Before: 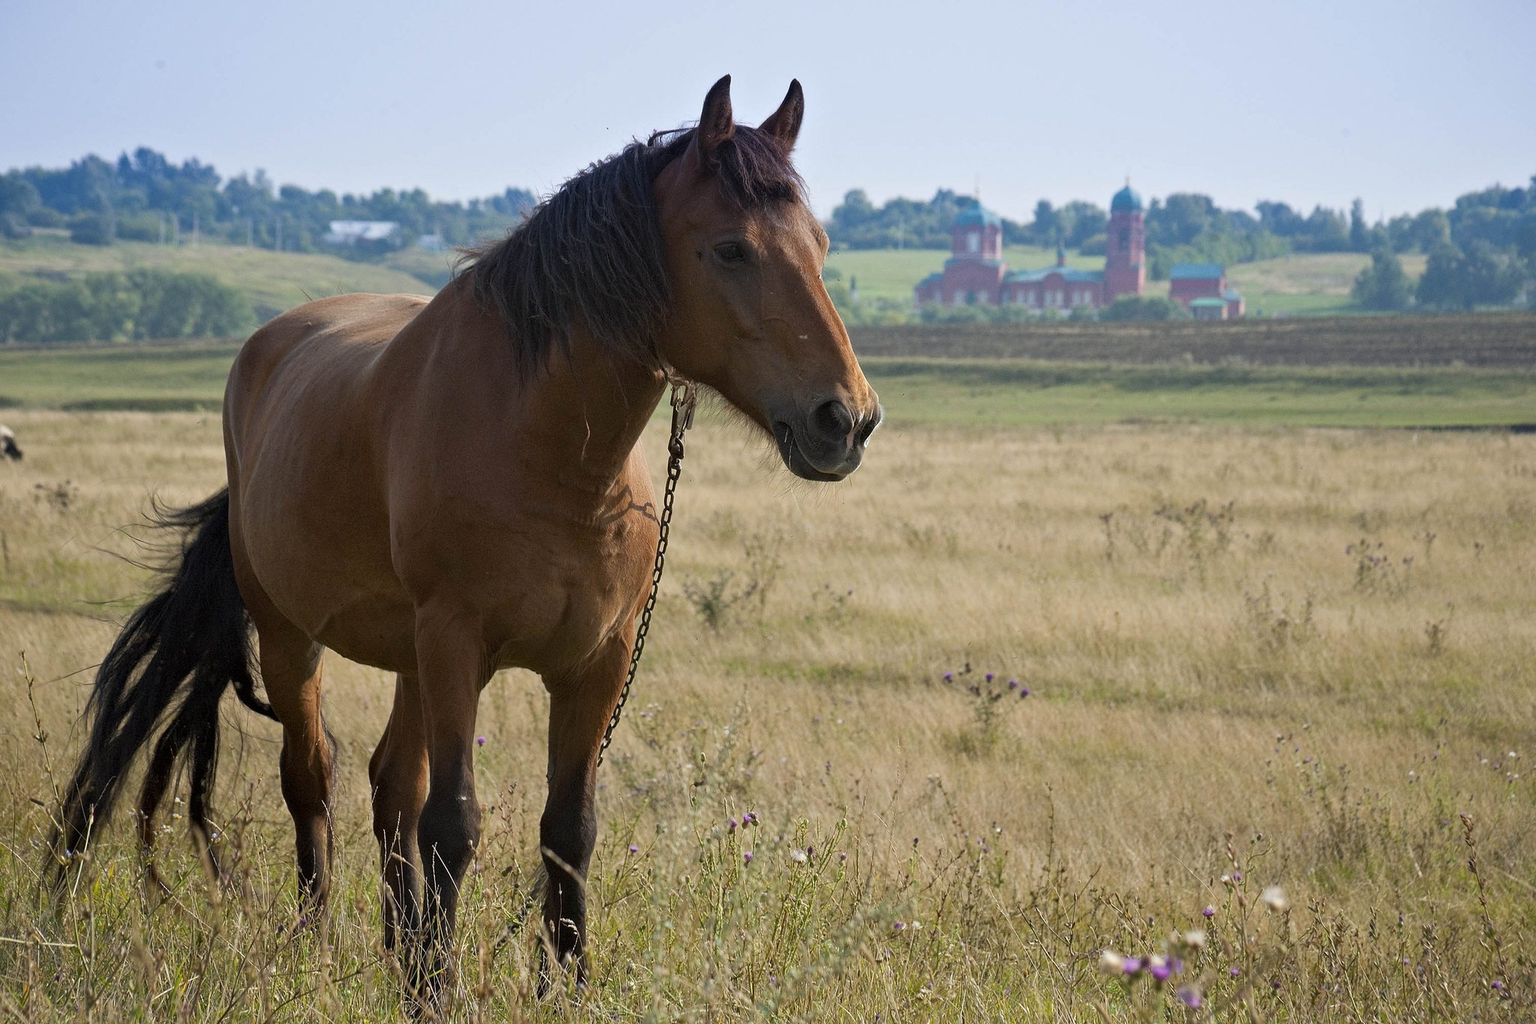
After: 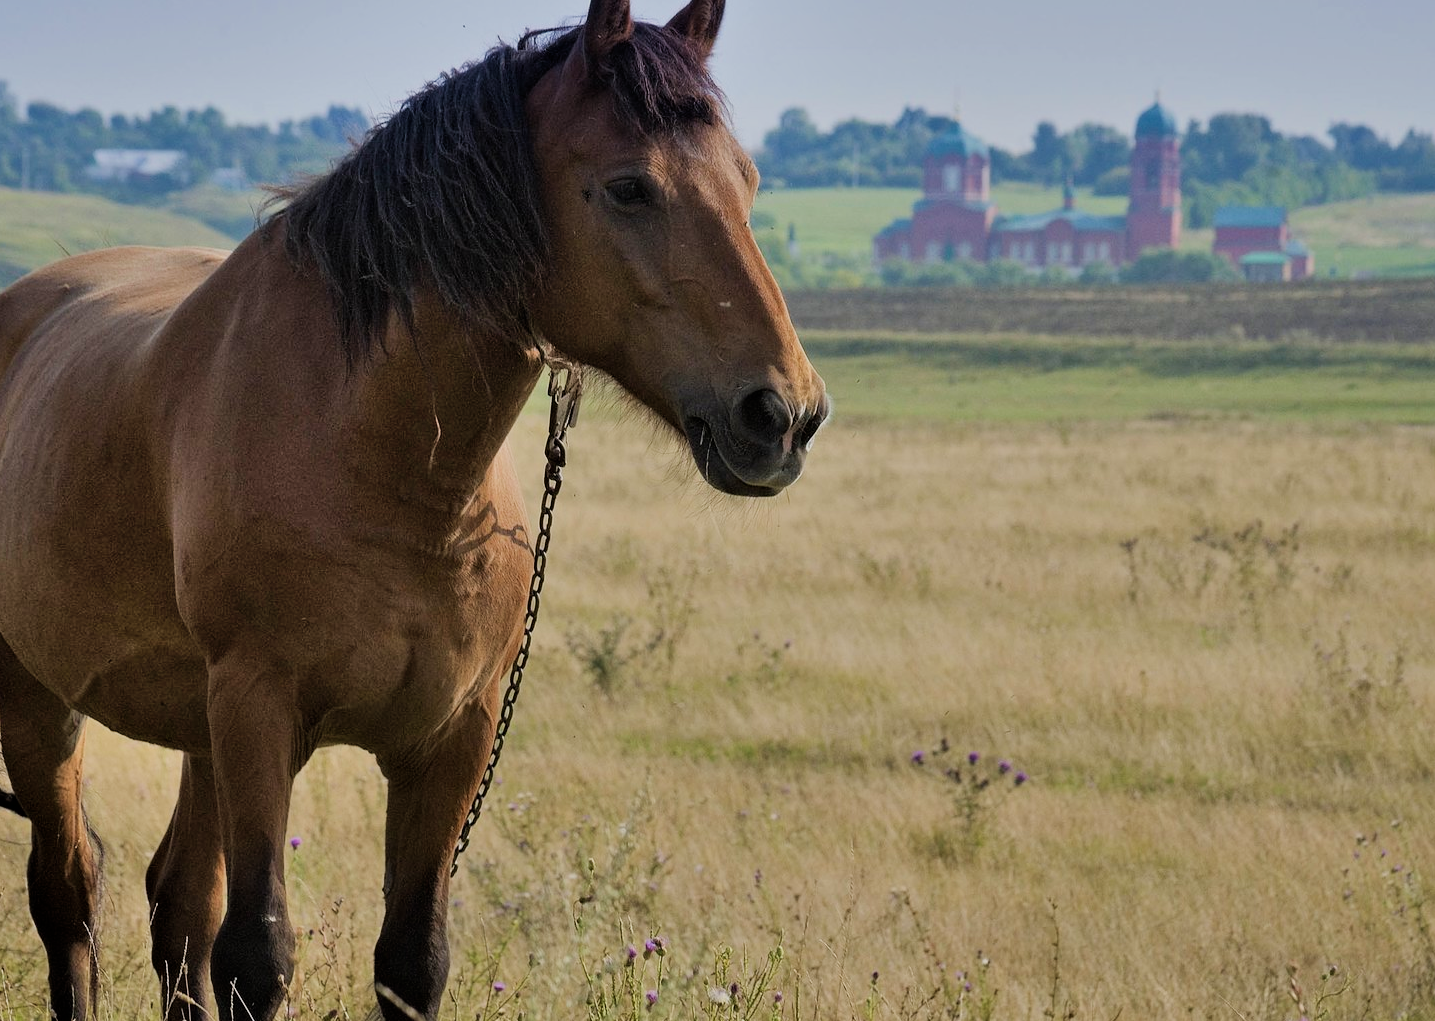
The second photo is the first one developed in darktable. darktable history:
crop and rotate: left 16.912%, top 10.681%, right 12.998%, bottom 14.481%
velvia: on, module defaults
filmic rgb: black relative exposure -7.65 EV, white relative exposure 4.56 EV, threshold 5.97 EV, hardness 3.61, enable highlight reconstruction true
shadows and highlights: shadows 52.66, soften with gaussian
